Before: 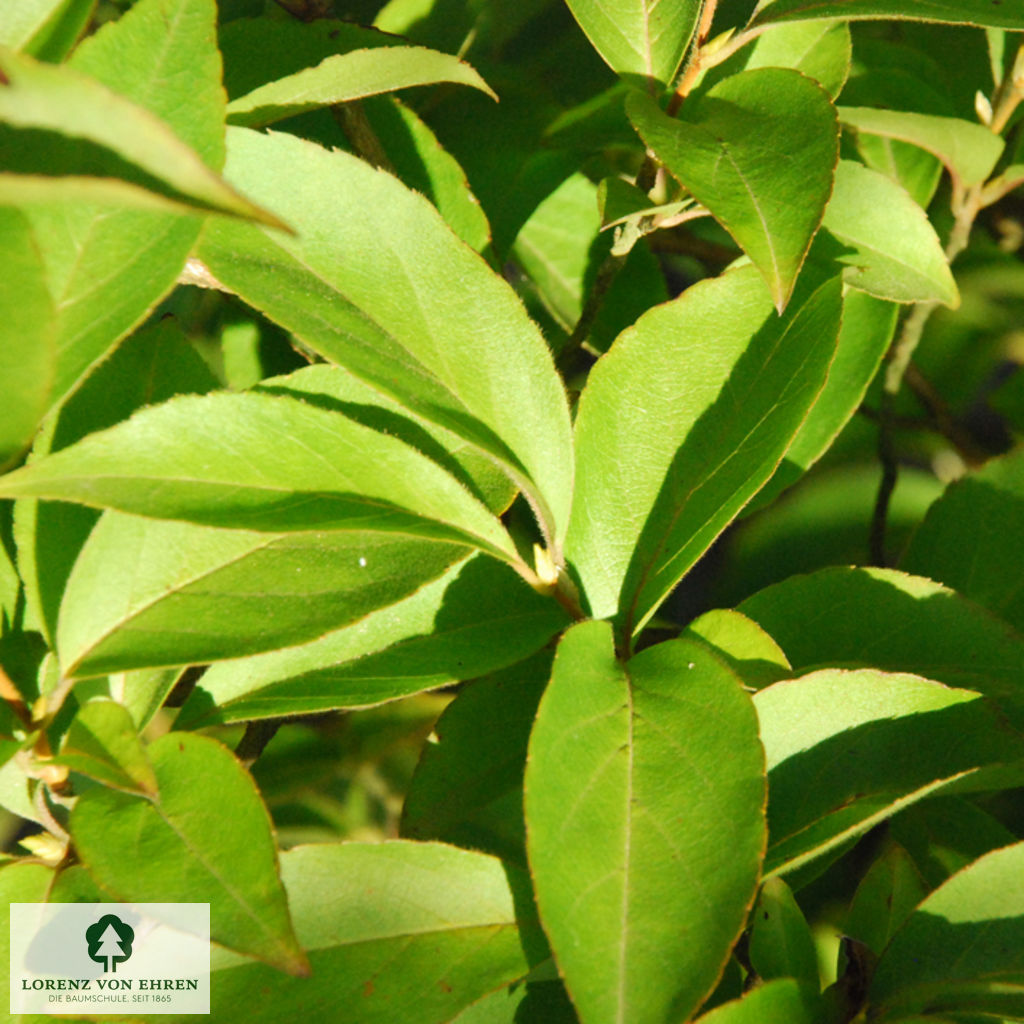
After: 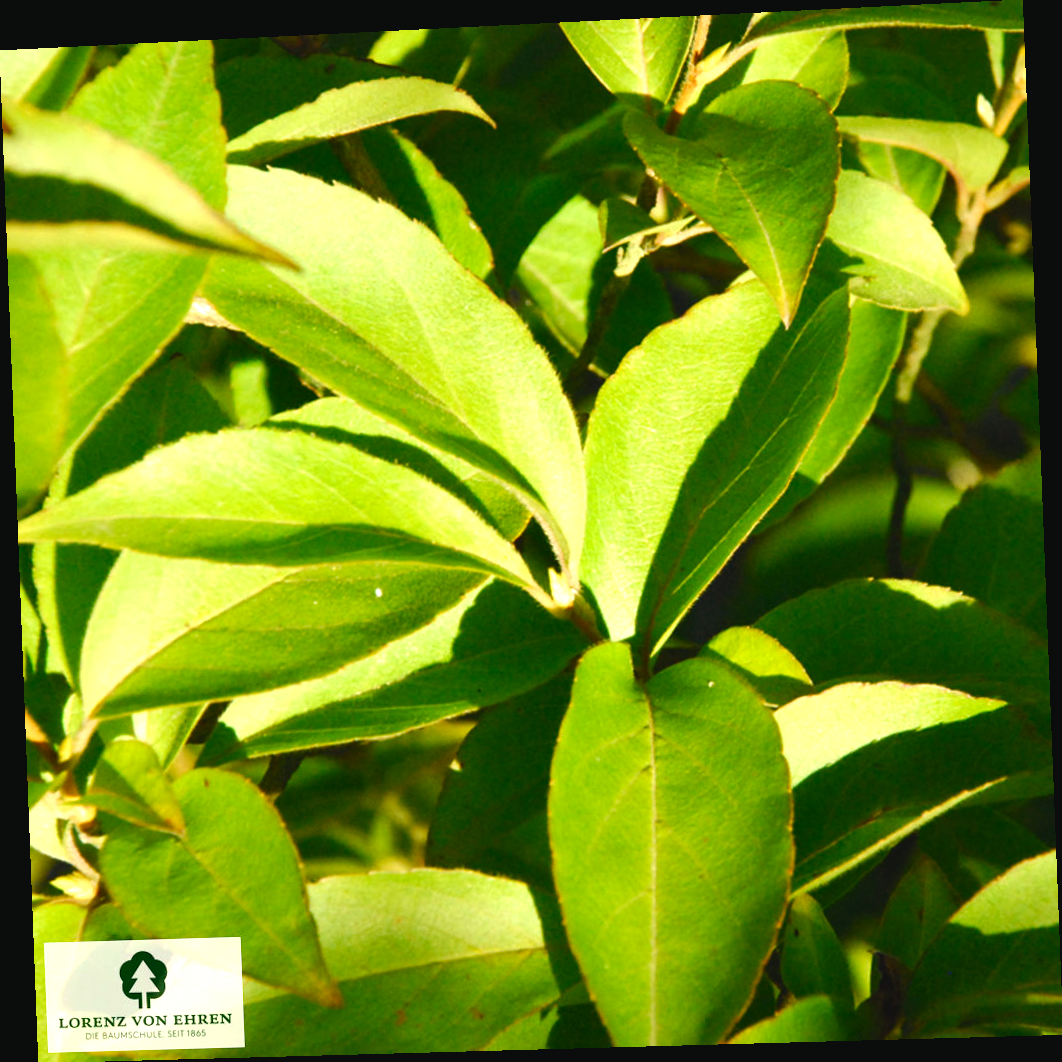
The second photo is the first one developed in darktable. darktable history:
rotate and perspective: rotation -2.22°, lens shift (horizontal) -0.022, automatic cropping off
color balance rgb: shadows lift › chroma 1%, shadows lift › hue 217.2°, power › hue 310.8°, highlights gain › chroma 1%, highlights gain › hue 54°, global offset › luminance 0.5%, global offset › hue 171.6°, perceptual saturation grading › global saturation 14.09%, perceptual saturation grading › highlights -25%, perceptual saturation grading › shadows 30%, perceptual brilliance grading › highlights 13.42%, perceptual brilliance grading › mid-tones 8.05%, perceptual brilliance grading › shadows -17.45%, global vibrance 25%
